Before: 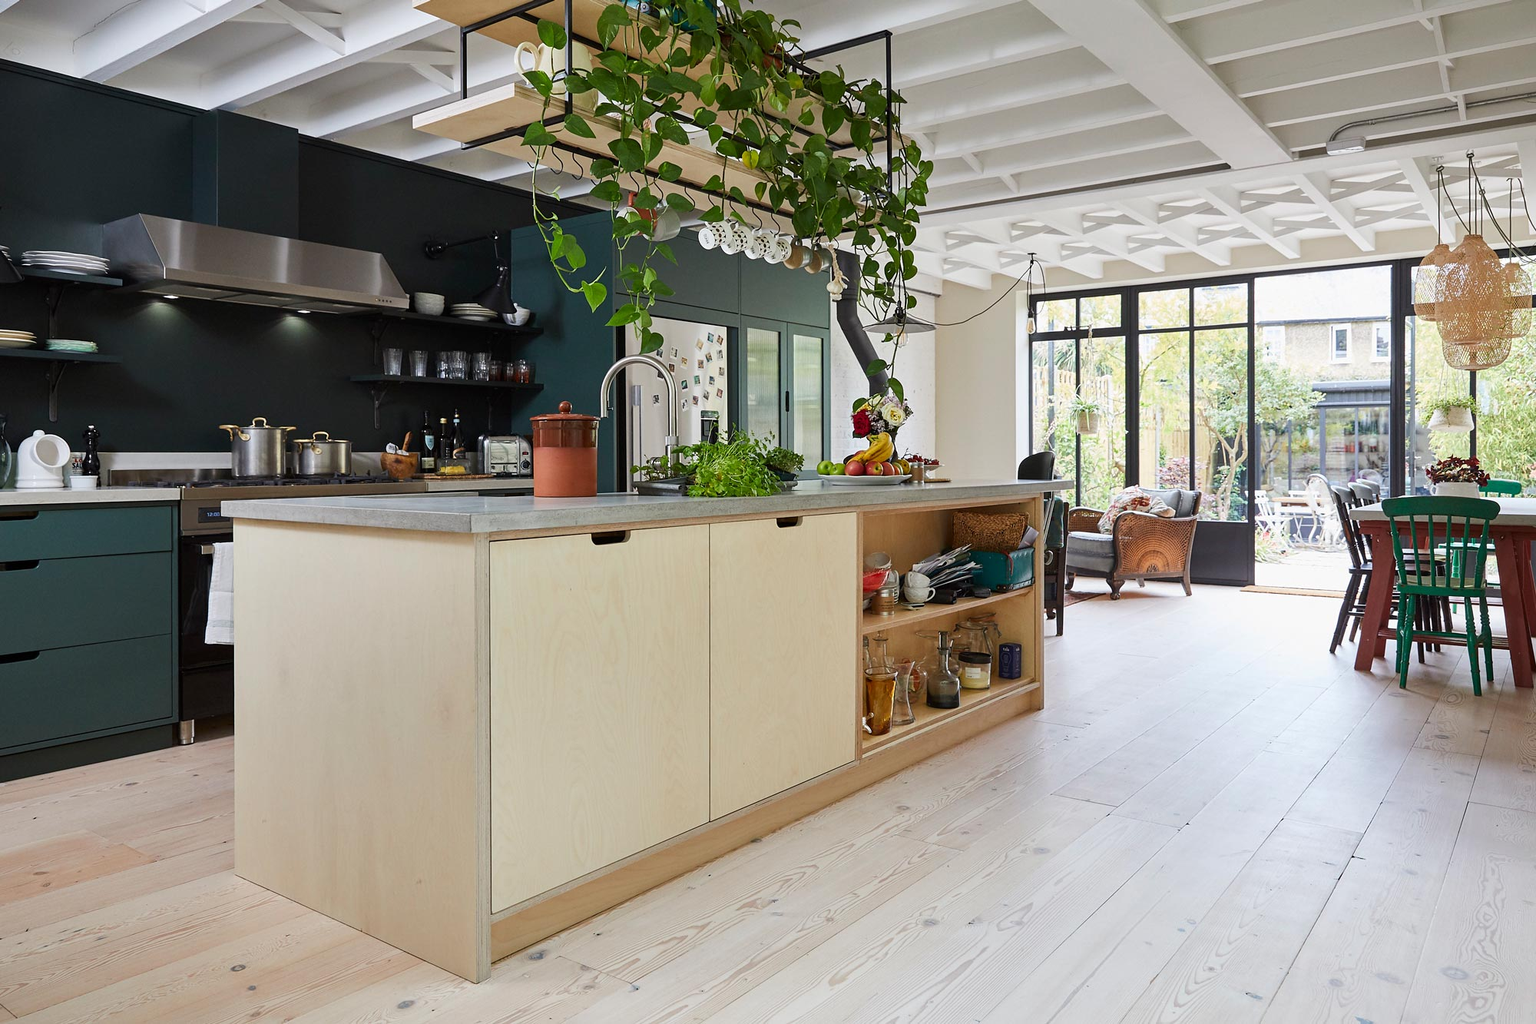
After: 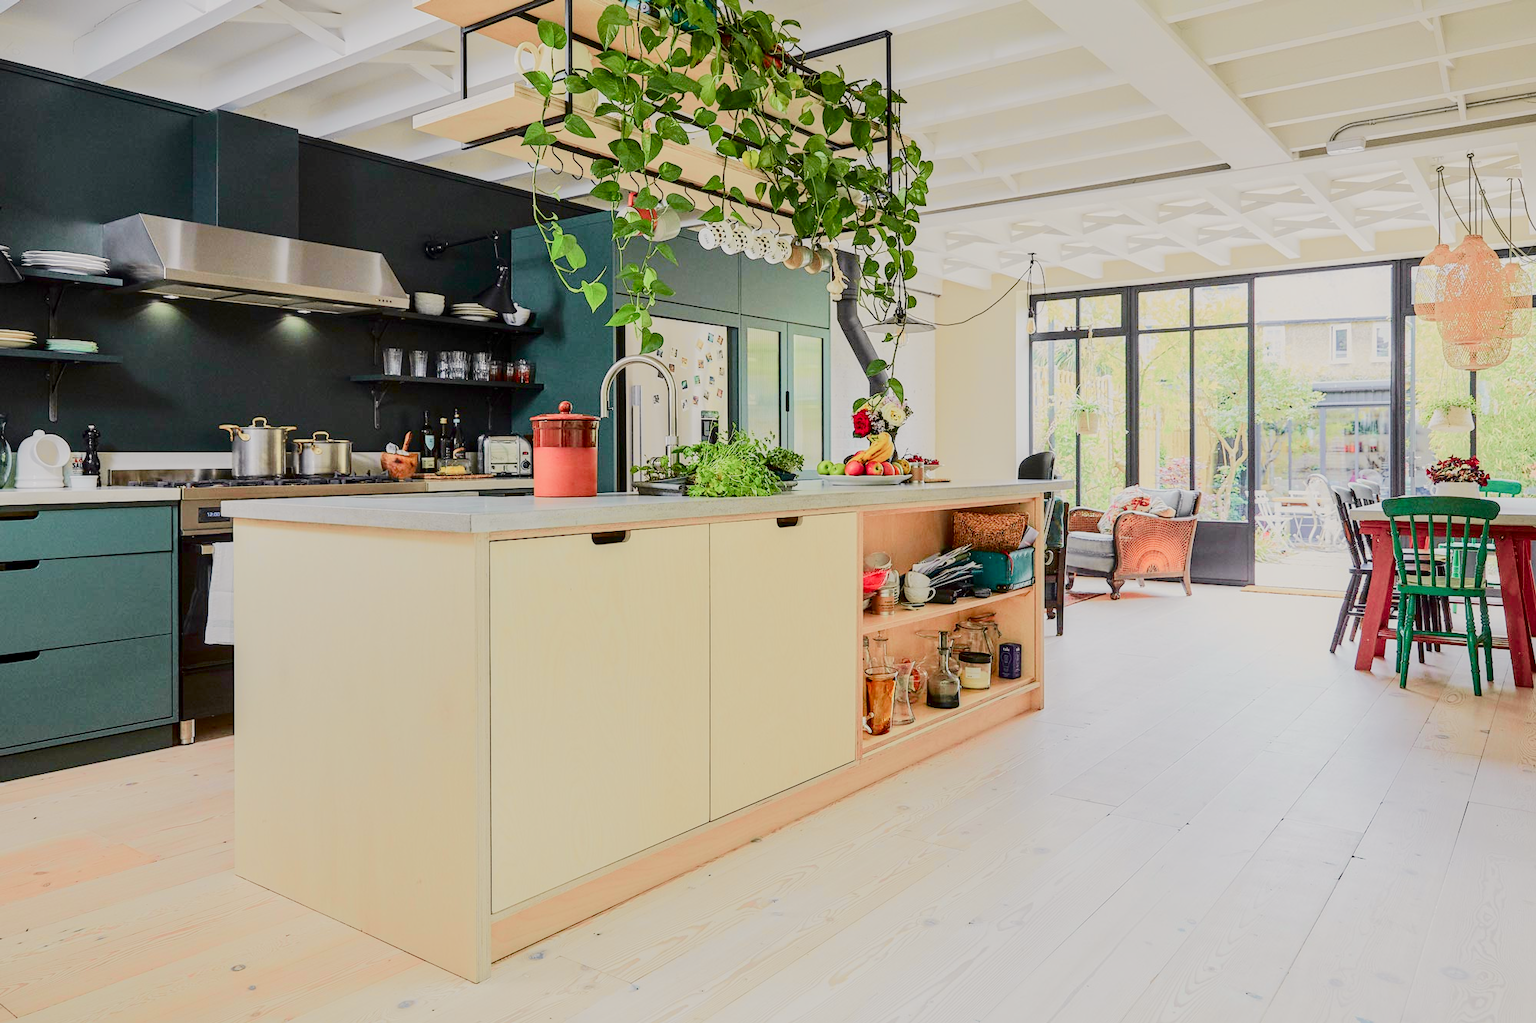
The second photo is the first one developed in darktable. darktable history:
color correction: highlights a* 0.77, highlights b* 2.77, saturation 1.1
local contrast: on, module defaults
color balance rgb: perceptual saturation grading › global saturation -0.121%, perceptual saturation grading › highlights -25.297%, perceptual saturation grading › shadows 29.615%, contrast -29.81%
tone equalizer: -7 EV 0.156 EV, -6 EV 0.583 EV, -5 EV 1.14 EV, -4 EV 1.37 EV, -3 EV 1.15 EV, -2 EV 0.6 EV, -1 EV 0.158 EV, edges refinement/feathering 500, mask exposure compensation -1.57 EV, preserve details no
tone curve: curves: ch0 [(0.003, 0) (0.066, 0.023) (0.149, 0.094) (0.264, 0.238) (0.395, 0.421) (0.517, 0.56) (0.688, 0.743) (0.813, 0.846) (1, 1)]; ch1 [(0, 0) (0.164, 0.115) (0.337, 0.332) (0.39, 0.398) (0.464, 0.461) (0.501, 0.5) (0.507, 0.503) (0.534, 0.537) (0.577, 0.59) (0.652, 0.681) (0.733, 0.749) (0.811, 0.796) (1, 1)]; ch2 [(0, 0) (0.337, 0.382) (0.464, 0.476) (0.501, 0.502) (0.527, 0.54) (0.551, 0.565) (0.6, 0.59) (0.687, 0.675) (1, 1)], color space Lab, independent channels, preserve colors none
